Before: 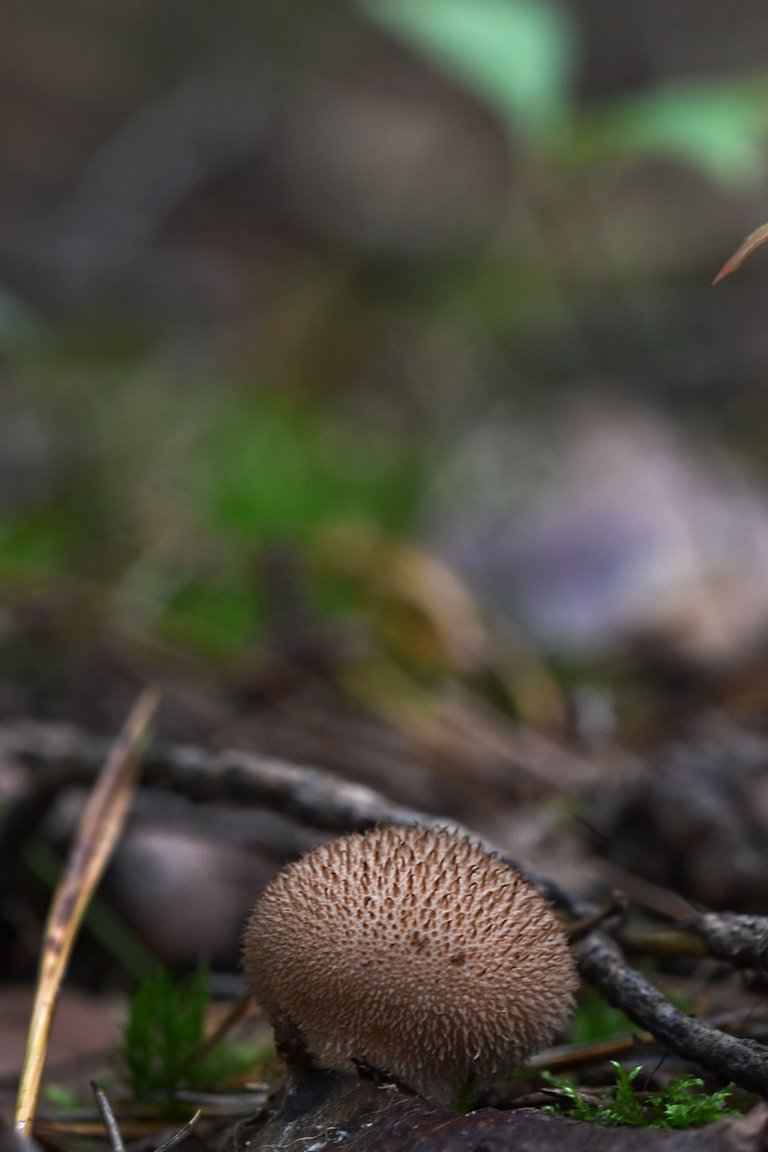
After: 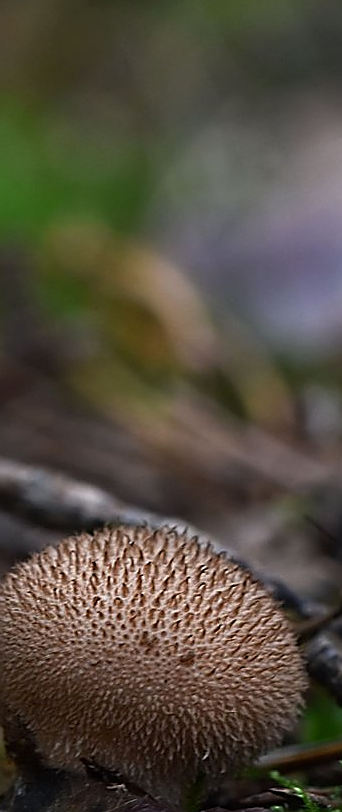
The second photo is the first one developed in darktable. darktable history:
vignetting: brightness -0.238, saturation 0.142, center (-0.055, -0.355)
sharpen: radius 1.356, amount 1.257, threshold 0.62
crop: left 35.336%, top 26.089%, right 20.095%, bottom 3.41%
